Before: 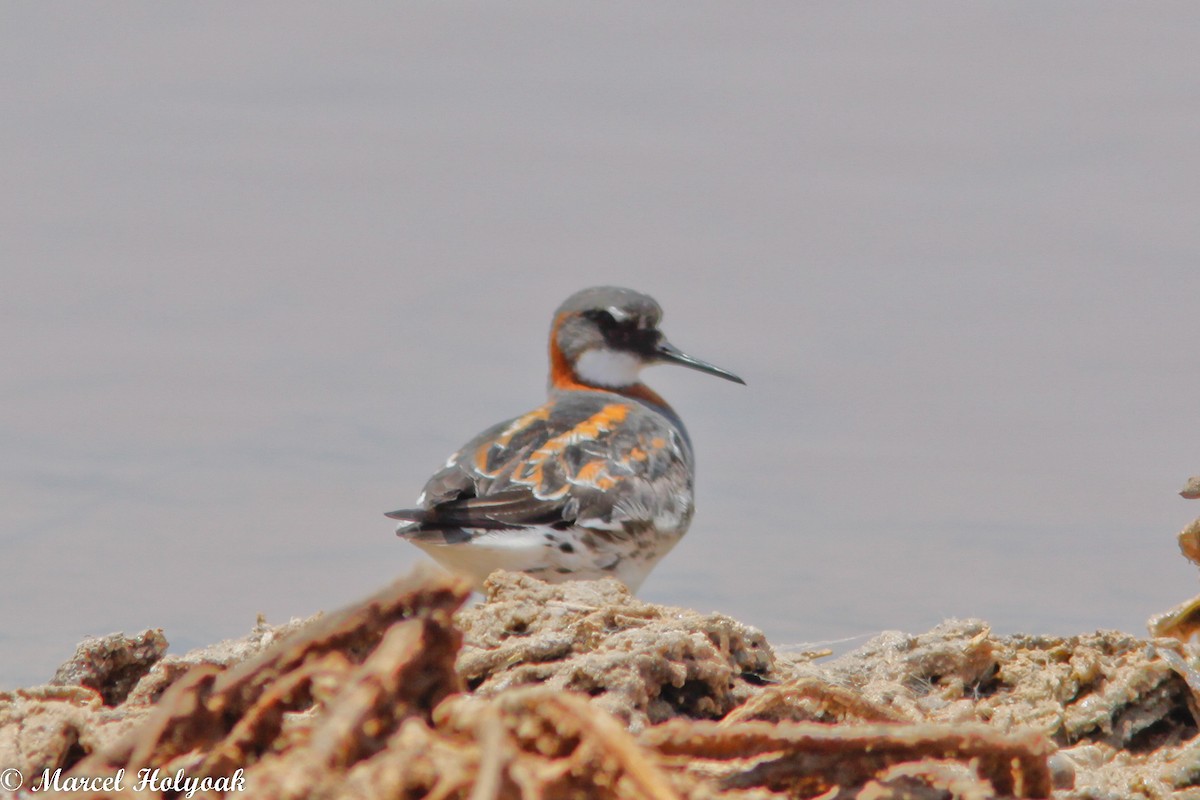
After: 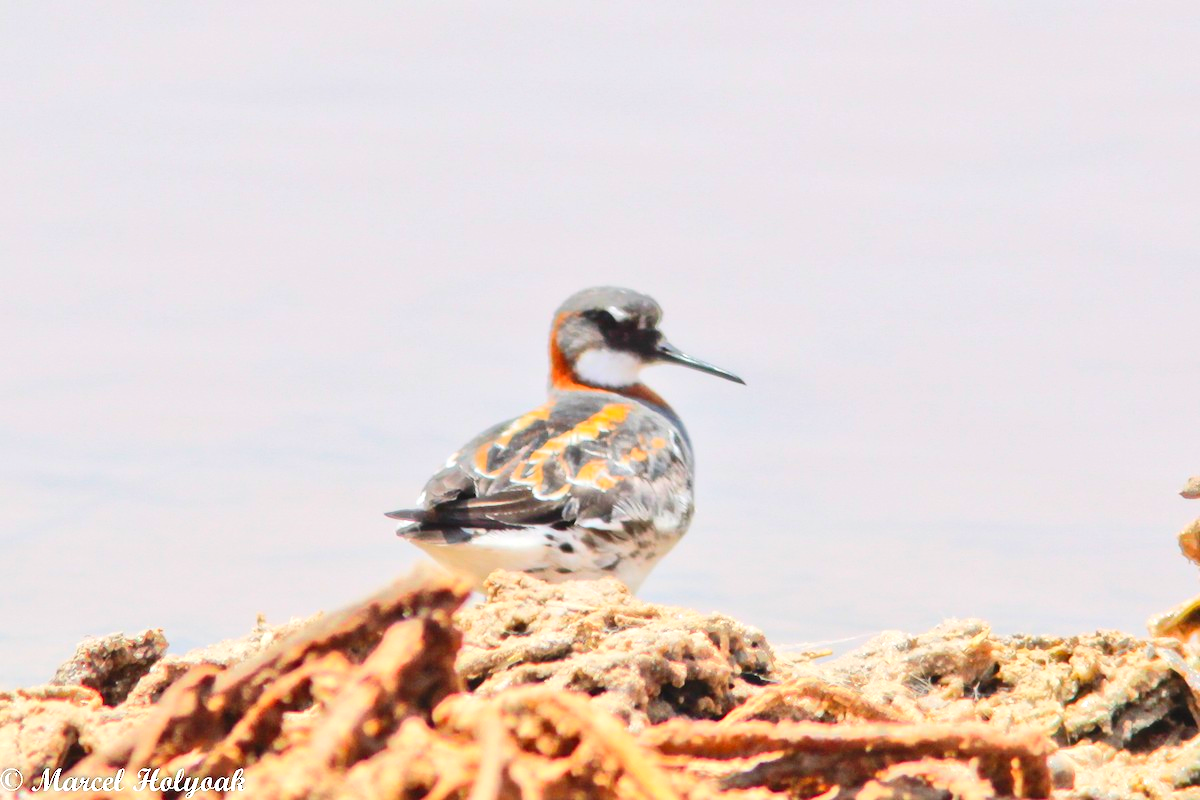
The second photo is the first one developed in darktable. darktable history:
exposure: black level correction 0, exposure 0.68 EV, compensate exposure bias true, compensate highlight preservation false
contrast brightness saturation: contrast 0.23, brightness 0.1, saturation 0.29
